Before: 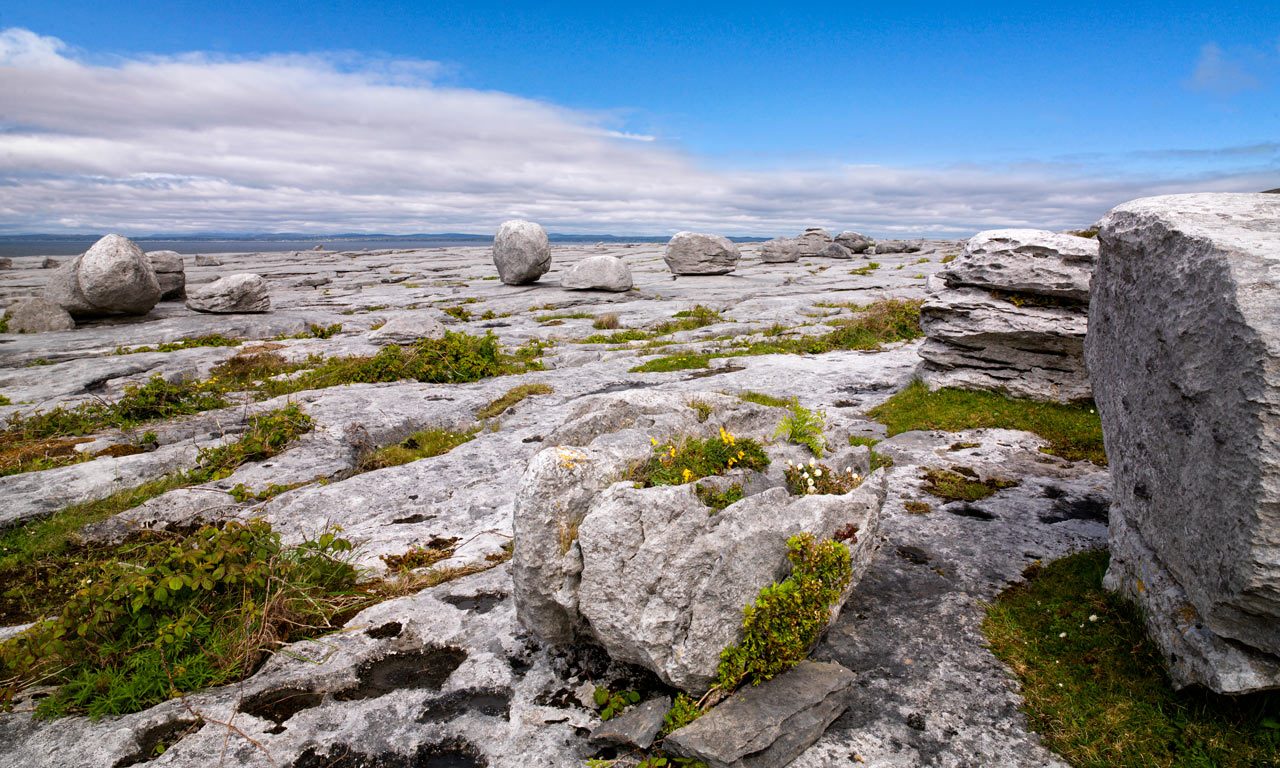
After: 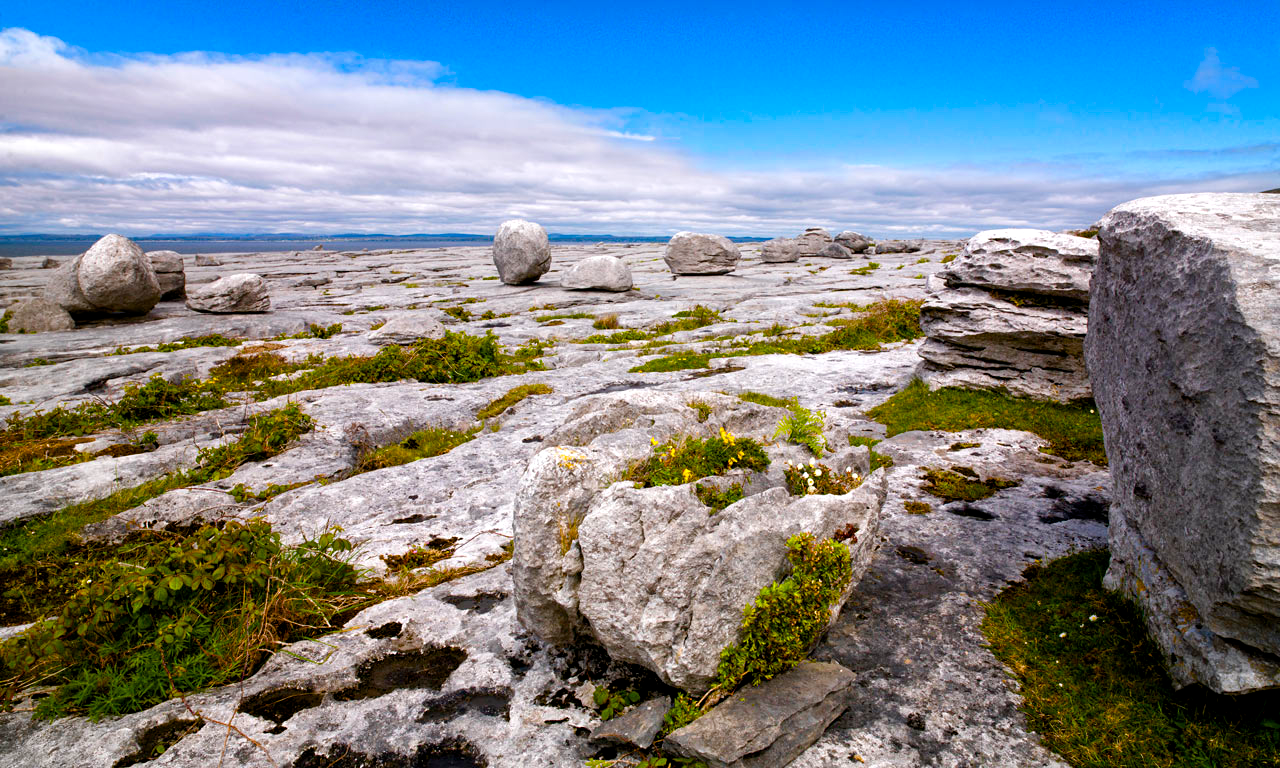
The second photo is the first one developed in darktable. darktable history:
color balance rgb: shadows lift › chroma 0.877%, shadows lift › hue 110.54°, global offset › luminance -0.259%, linear chroma grading › global chroma 14.583%, perceptual saturation grading › global saturation 40.706%, perceptual saturation grading › highlights -50.431%, perceptual saturation grading › shadows 30.919%, global vibrance 25.005%, contrast 10.221%
tone equalizer: edges refinement/feathering 500, mask exposure compensation -1.57 EV, preserve details no
